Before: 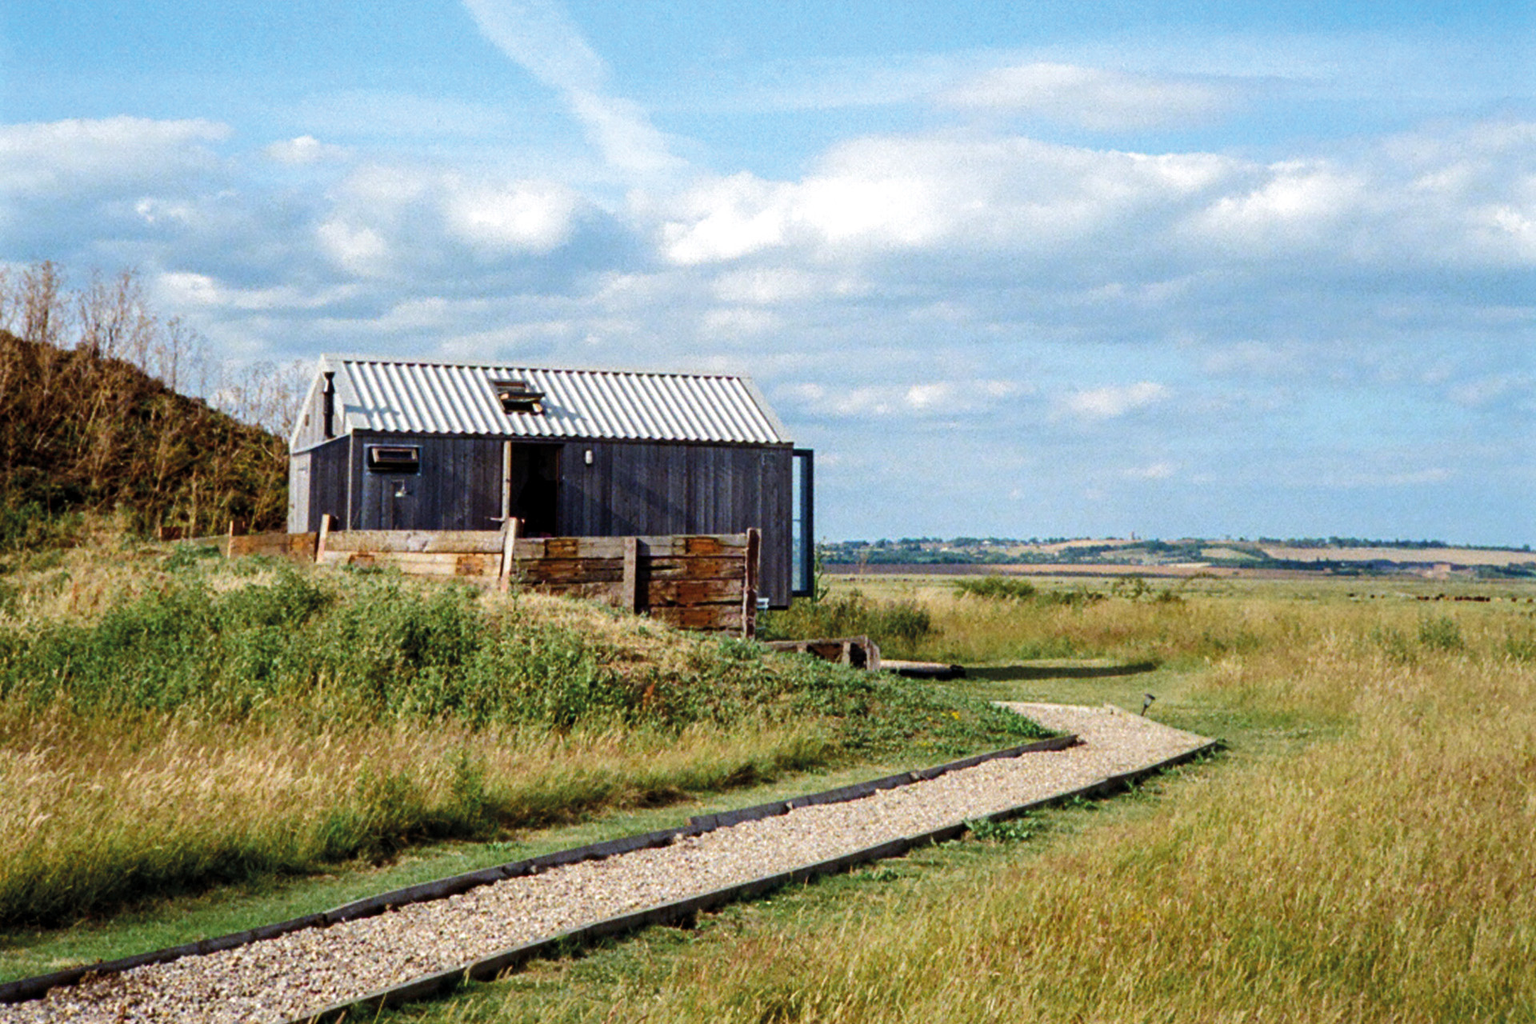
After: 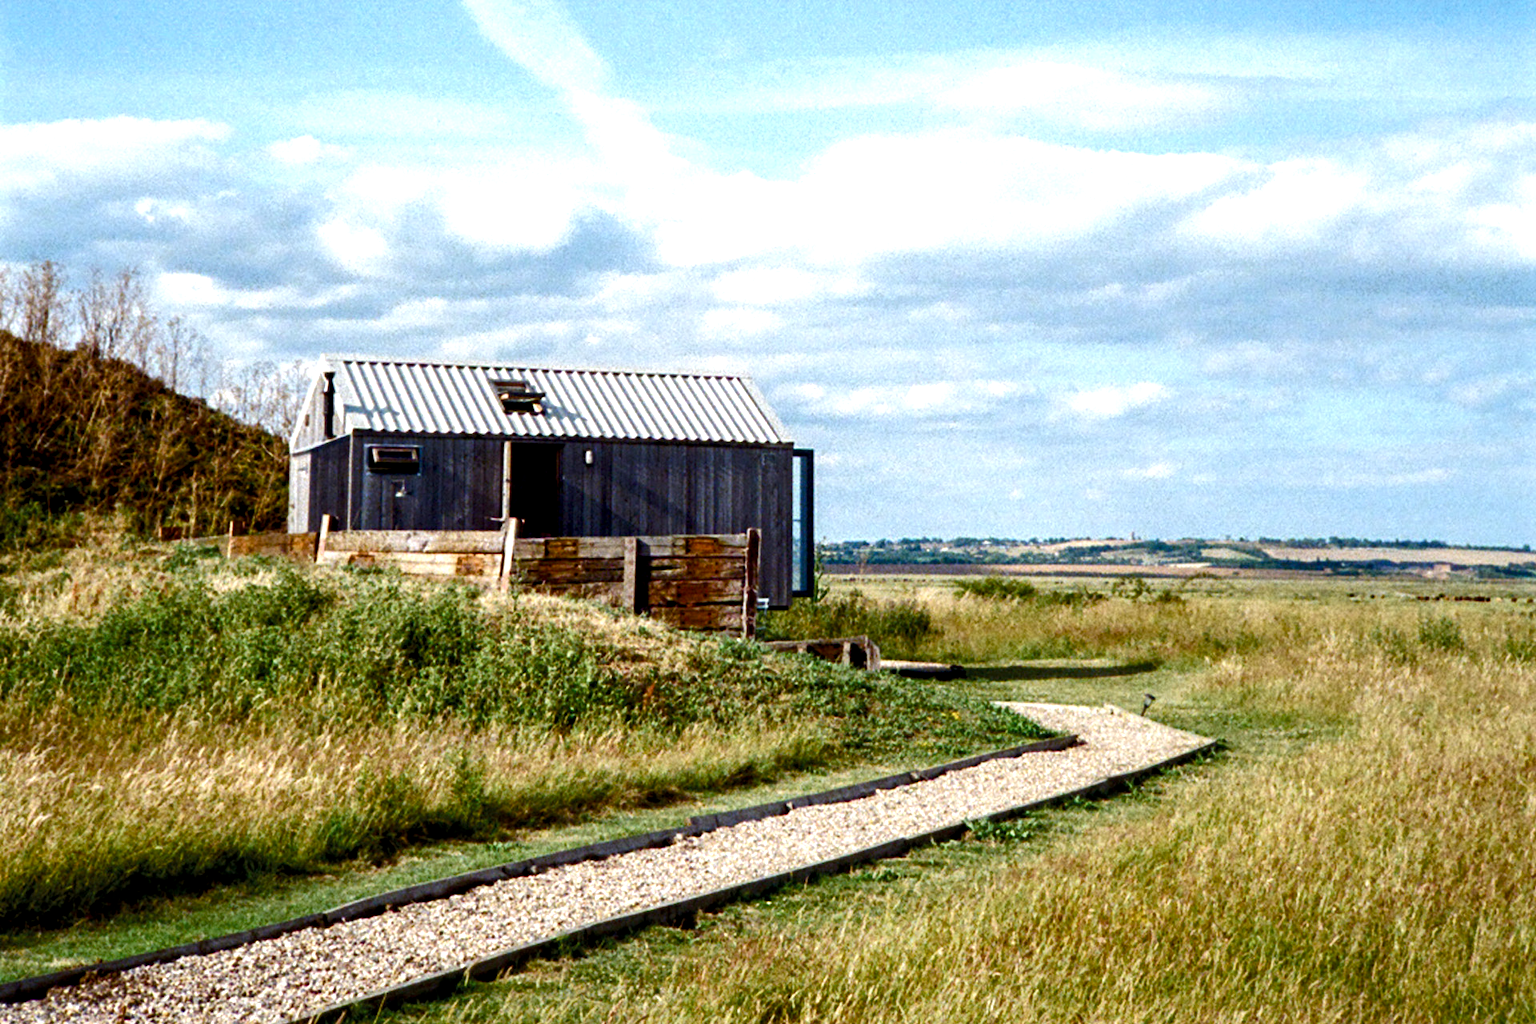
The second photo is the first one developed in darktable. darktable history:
local contrast: highlights 102%, shadows 103%, detail 131%, midtone range 0.2
color balance rgb: perceptual saturation grading › global saturation 25.295%, perceptual saturation grading › highlights -50.06%, perceptual saturation grading › shadows 30.988%, perceptual brilliance grading › global brilliance 15.169%, perceptual brilliance grading › shadows -35.336%
